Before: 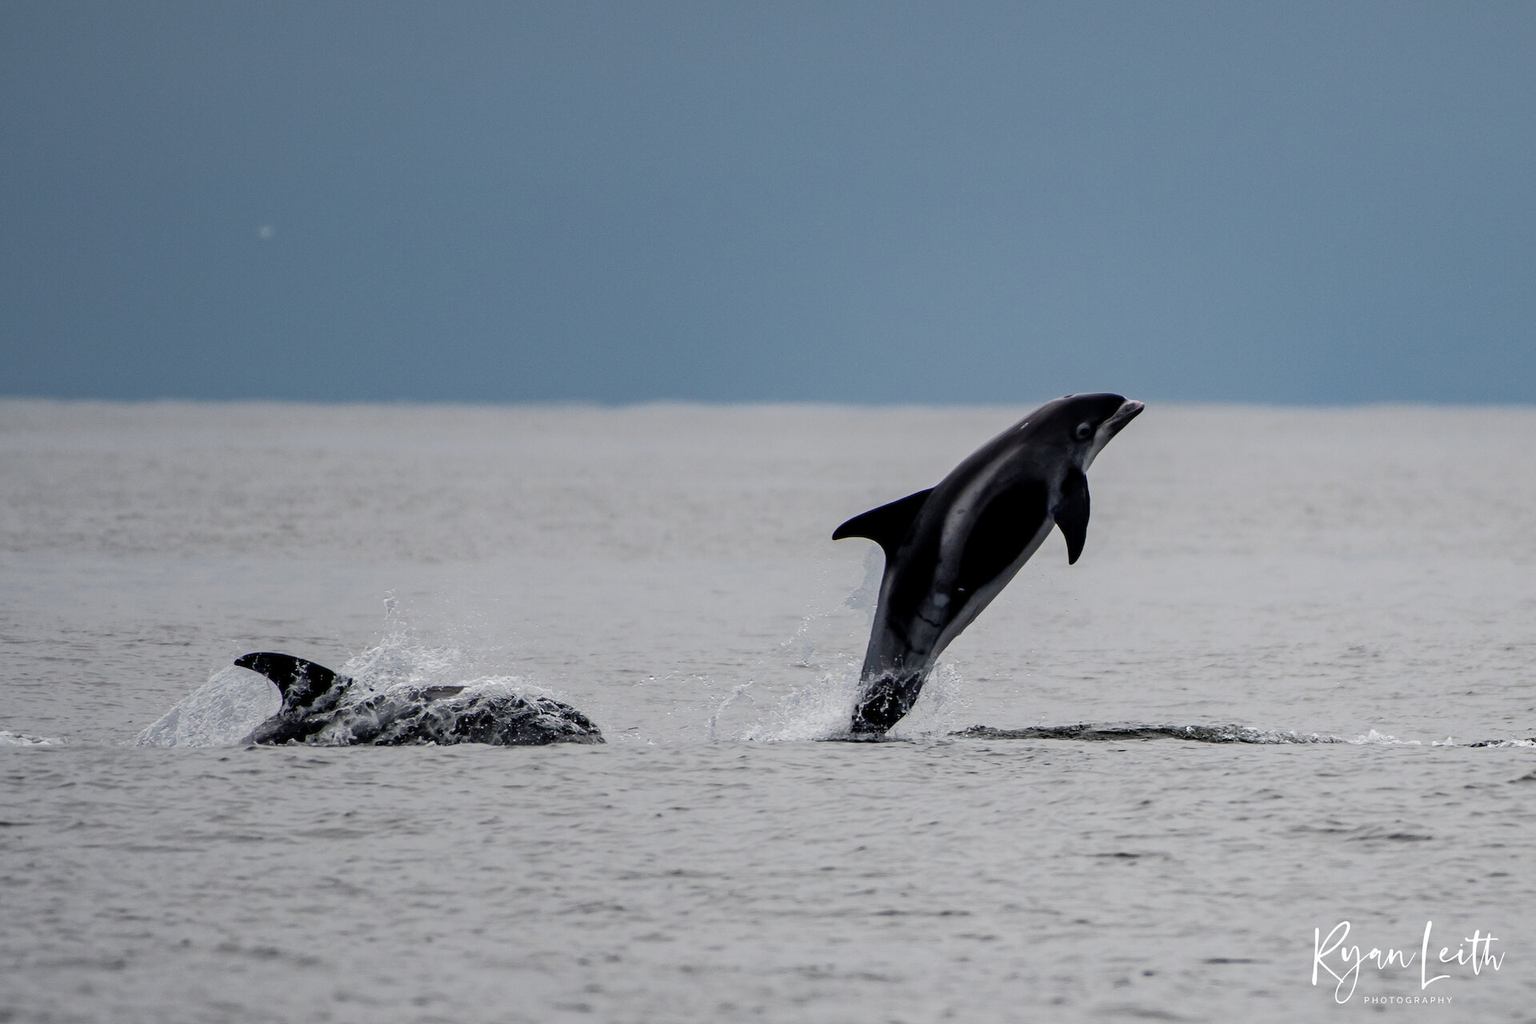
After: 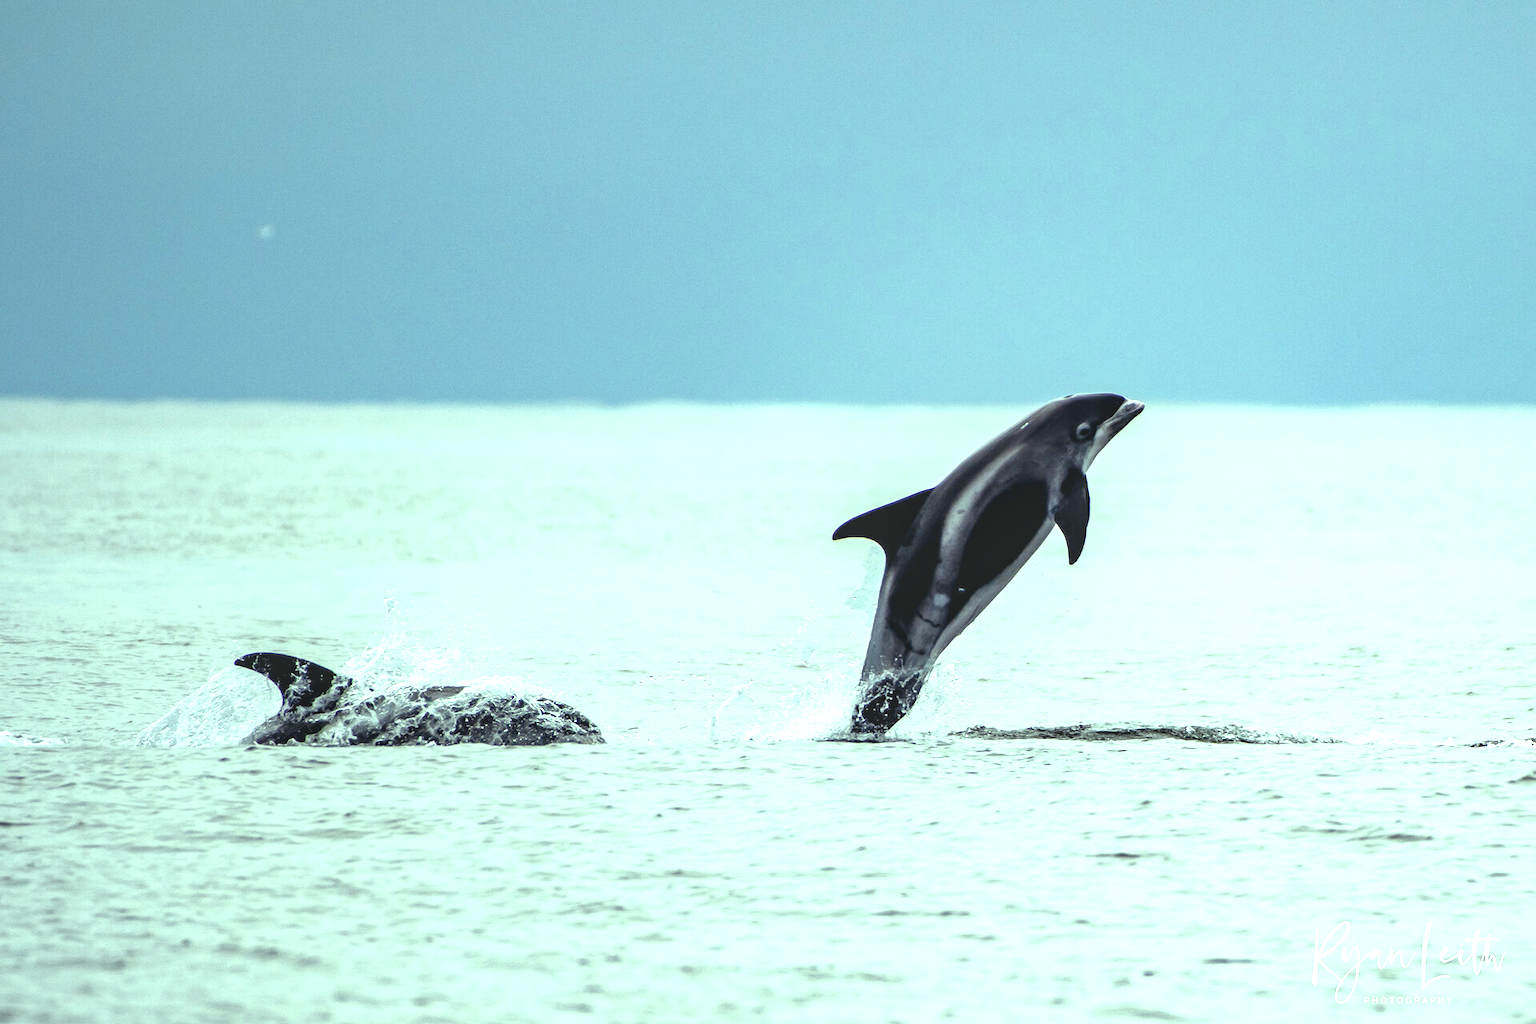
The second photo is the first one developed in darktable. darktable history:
local contrast: detail 110%
exposure: black level correction 0, exposure 1.198 EV, compensate exposure bias true, compensate highlight preservation false
color balance: mode lift, gamma, gain (sRGB), lift [0.997, 0.979, 1.021, 1.011], gamma [1, 1.084, 0.916, 0.998], gain [1, 0.87, 1.13, 1.101], contrast 4.55%, contrast fulcrum 38.24%, output saturation 104.09%
white balance: red 1.045, blue 0.932
